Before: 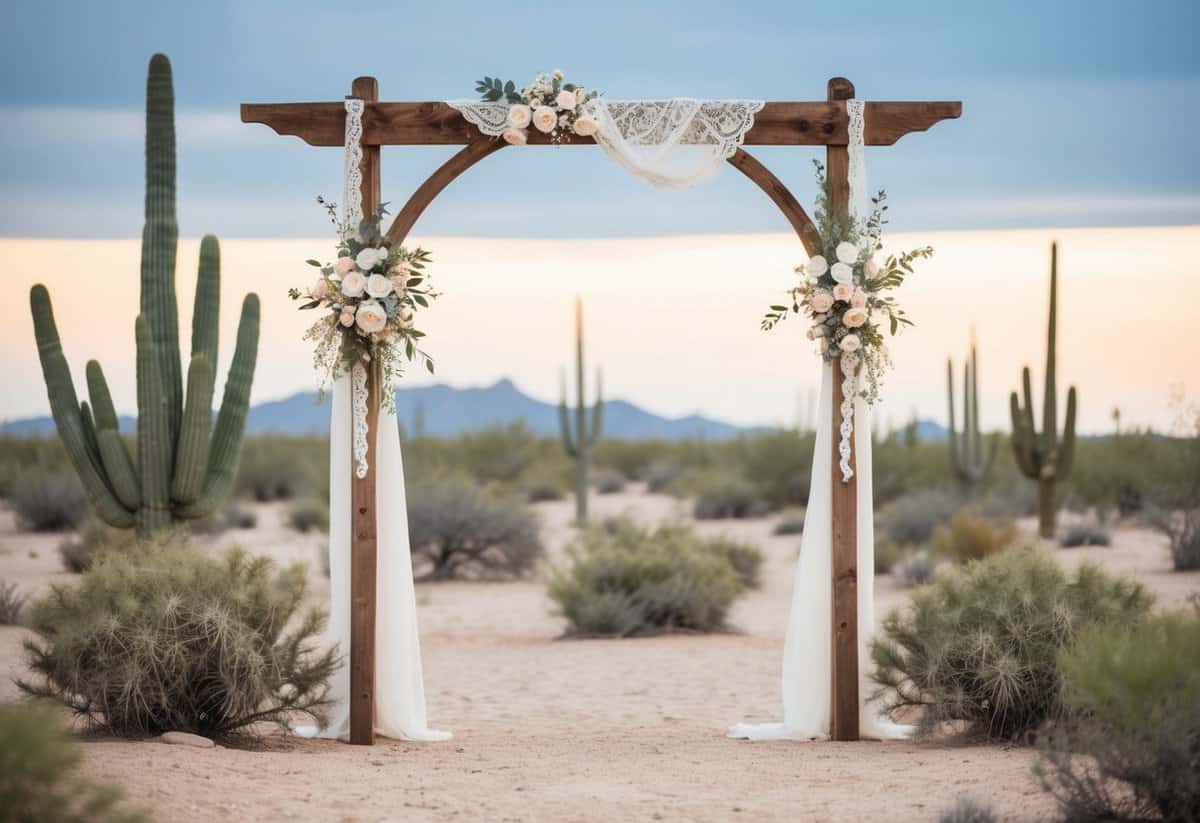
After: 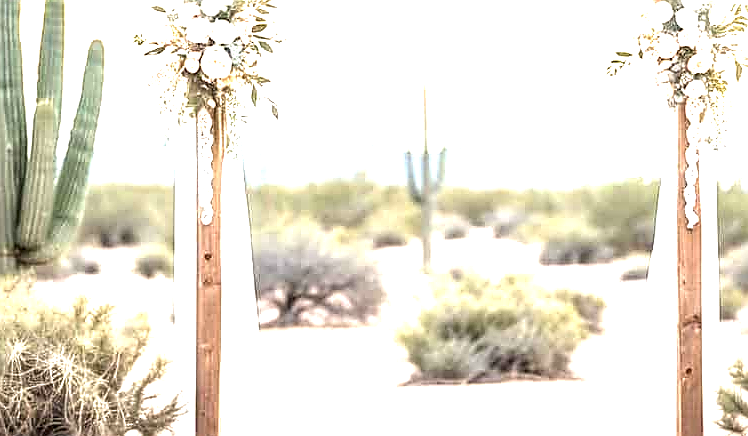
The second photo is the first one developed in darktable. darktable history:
exposure: black level correction 0, exposure 1.928 EV, compensate exposure bias true, compensate highlight preservation false
local contrast: highlights 59%, detail 146%
sharpen: radius 1.399, amount 1.258, threshold 0.737
crop: left 12.937%, top 30.921%, right 24.702%, bottom 16.067%
